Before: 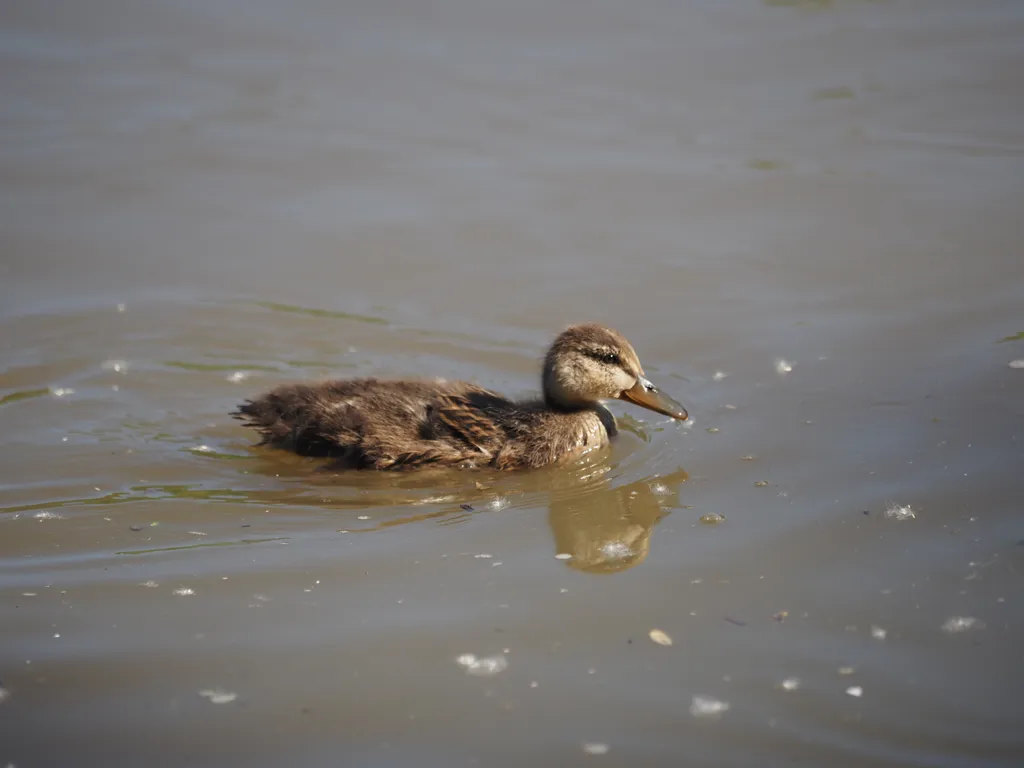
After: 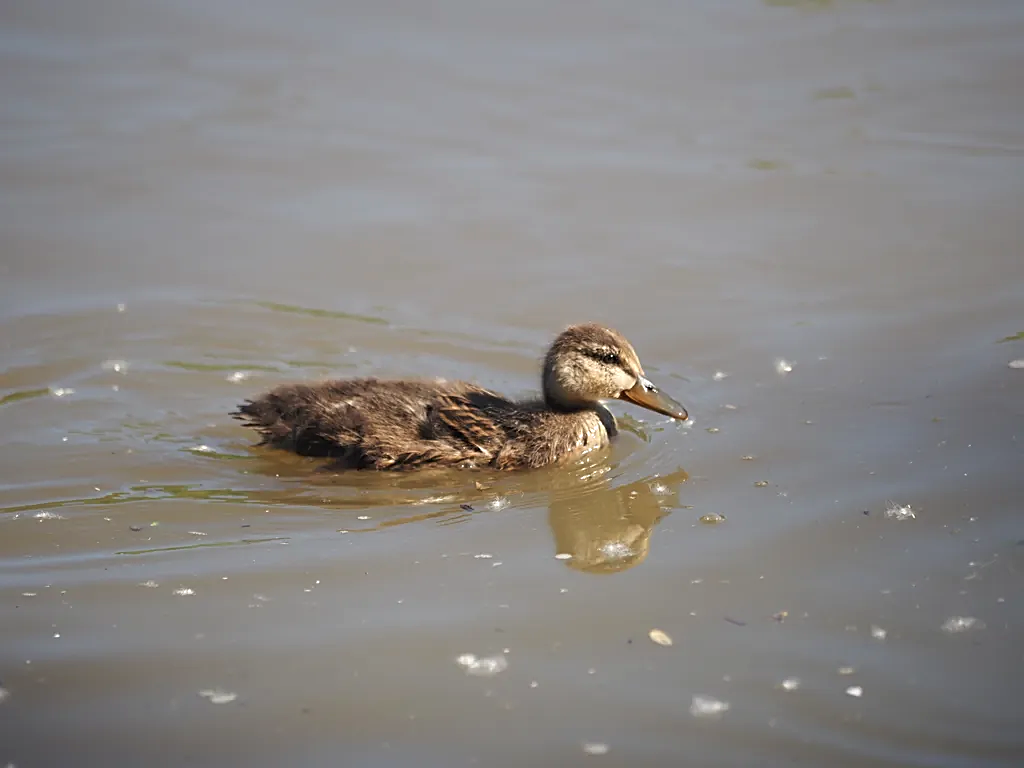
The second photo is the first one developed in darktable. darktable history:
exposure: exposure 0.372 EV, compensate exposure bias true, compensate highlight preservation false
sharpen: on, module defaults
